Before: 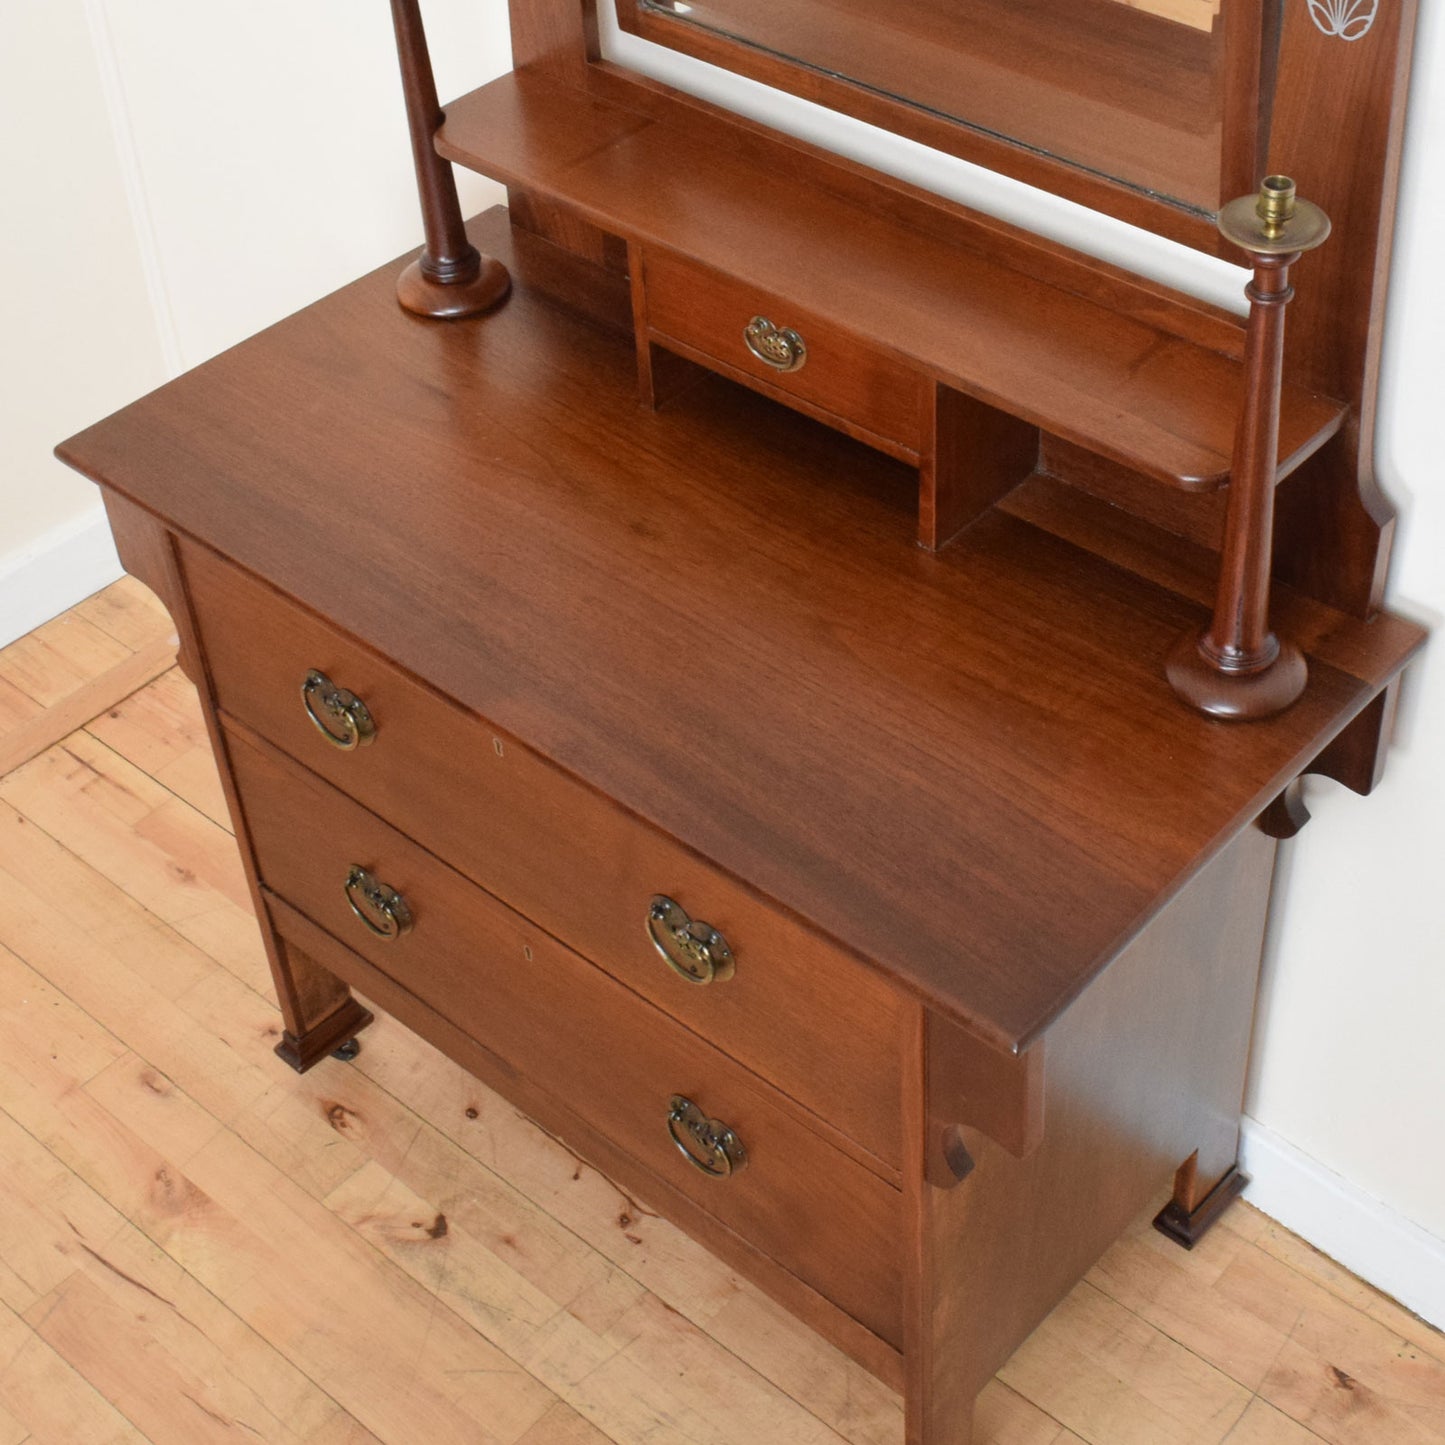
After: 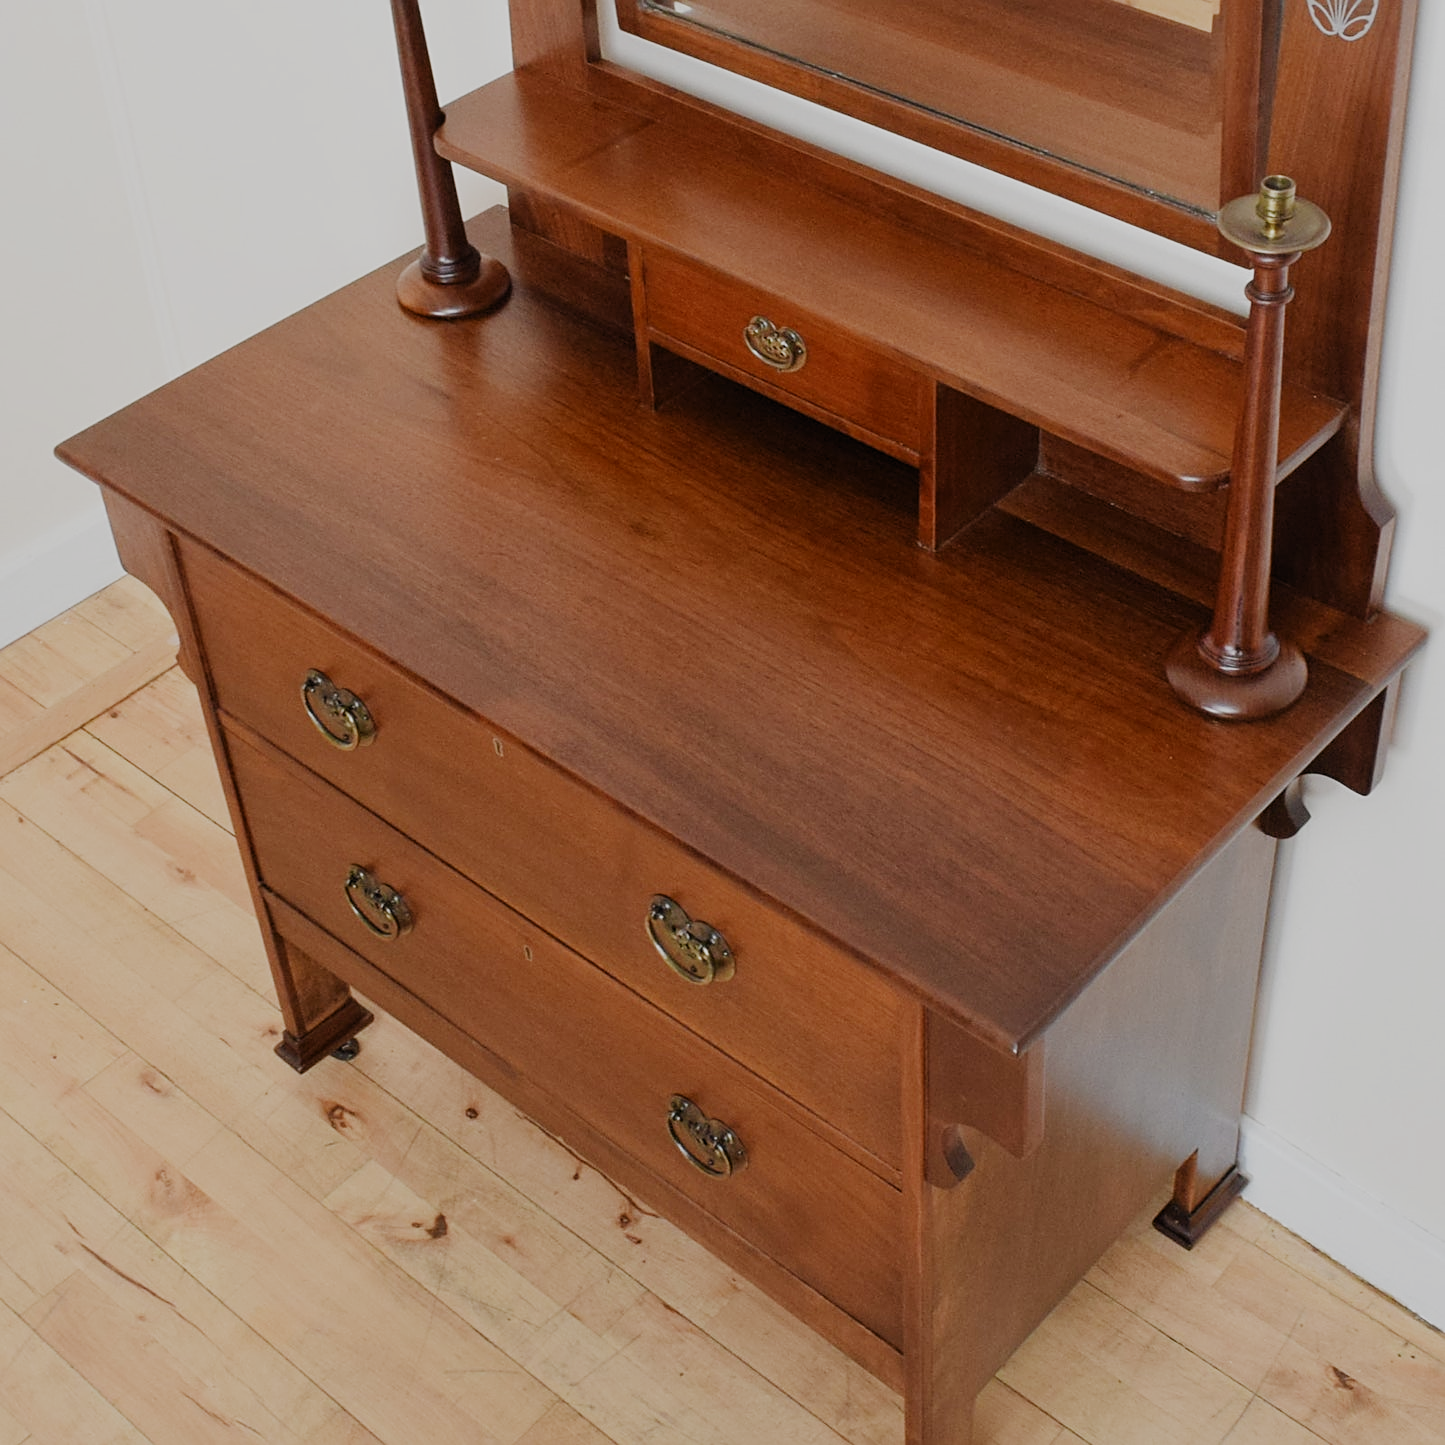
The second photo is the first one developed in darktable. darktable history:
sharpen: on, module defaults
filmic rgb: black relative exposure -8.34 EV, white relative exposure 4.66 EV, hardness 3.82, preserve chrominance no, color science v5 (2021), contrast in shadows safe, contrast in highlights safe
